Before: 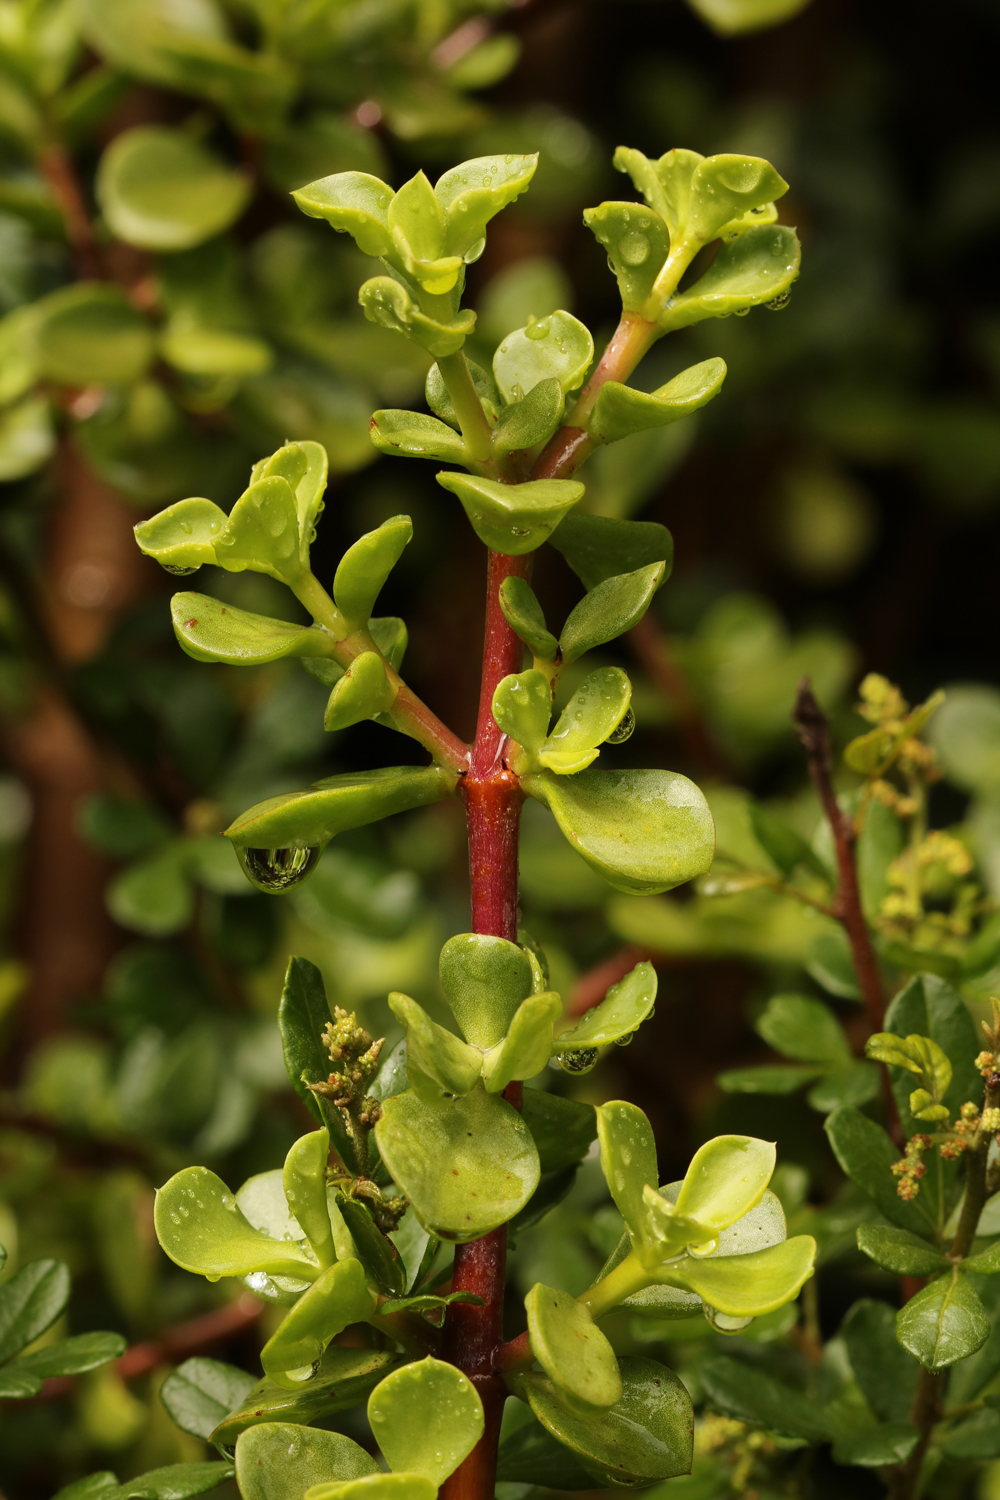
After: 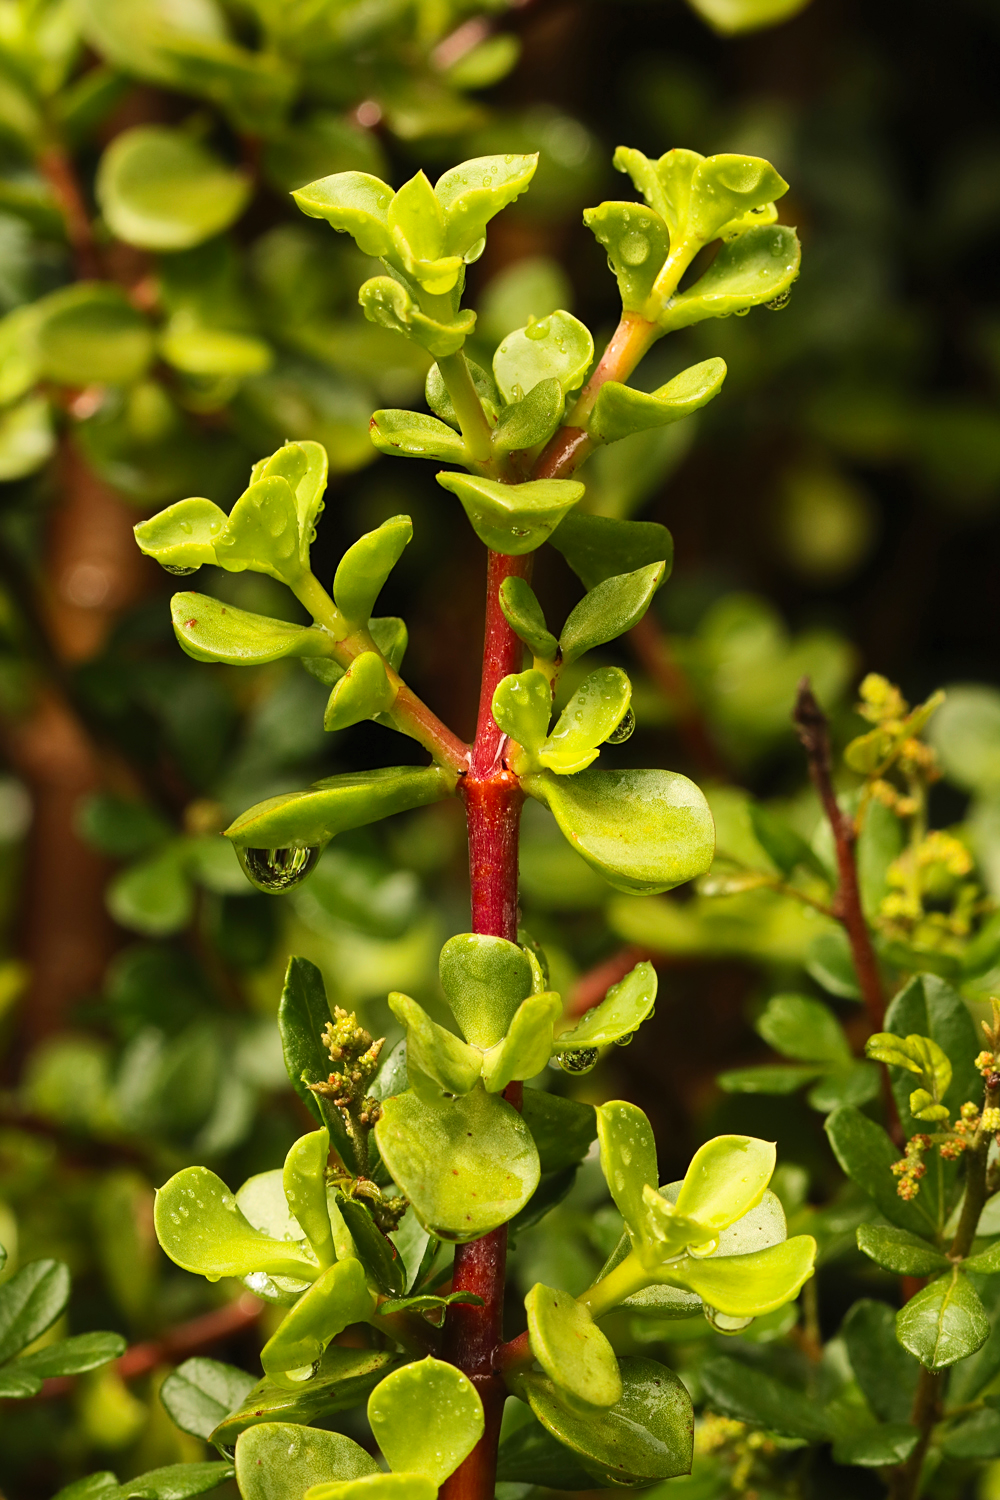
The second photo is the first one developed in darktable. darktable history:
sharpen: amount 0.2
white balance: emerald 1
color zones: curves: ch1 [(0, 0.513) (0.143, 0.524) (0.286, 0.511) (0.429, 0.506) (0.571, 0.503) (0.714, 0.503) (0.857, 0.508) (1, 0.513)]
contrast brightness saturation: contrast 0.2, brightness 0.16, saturation 0.22
